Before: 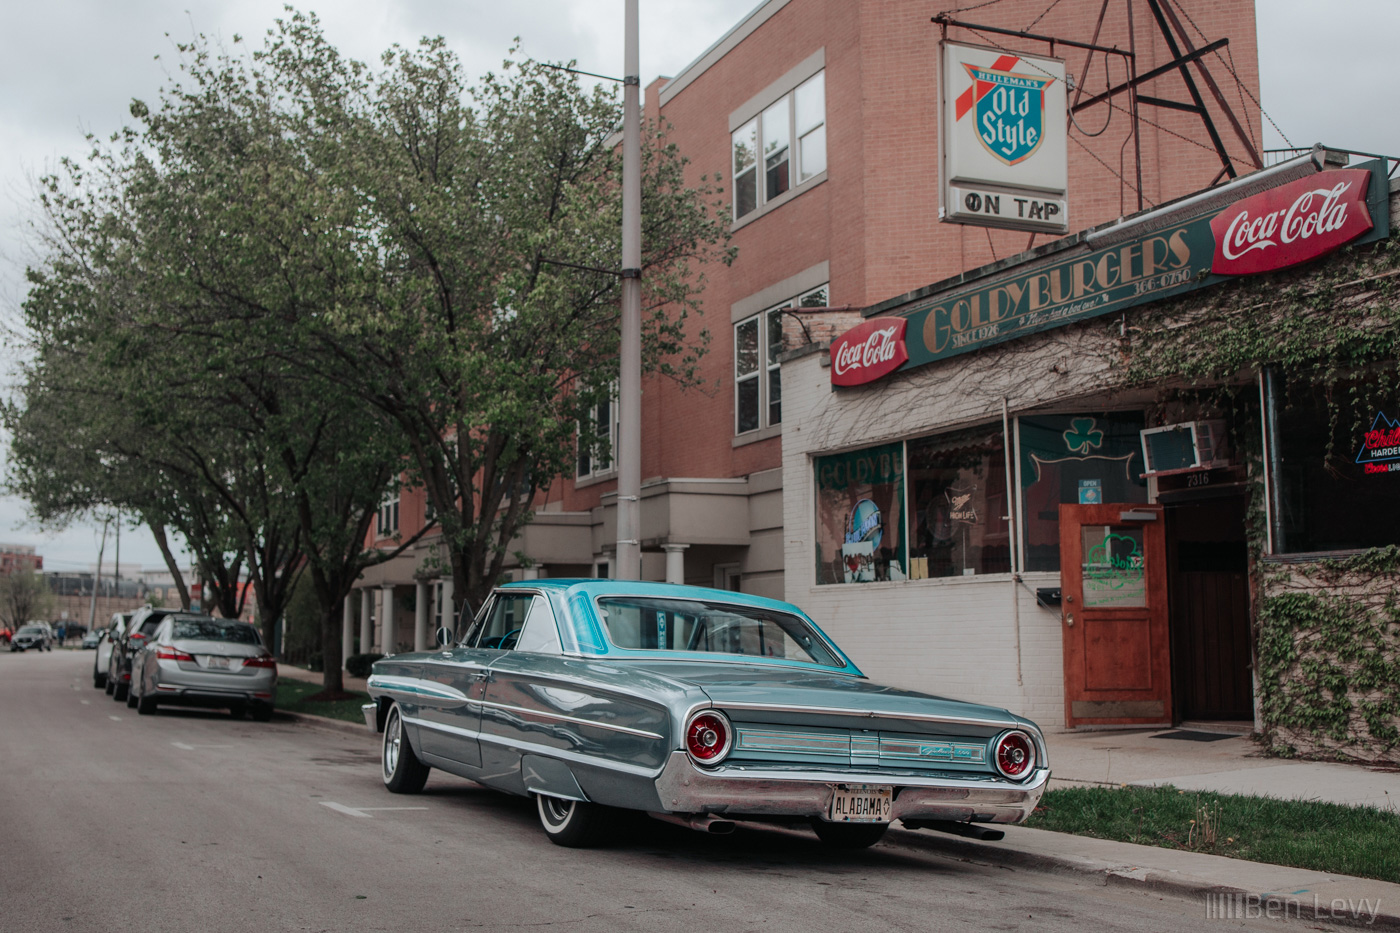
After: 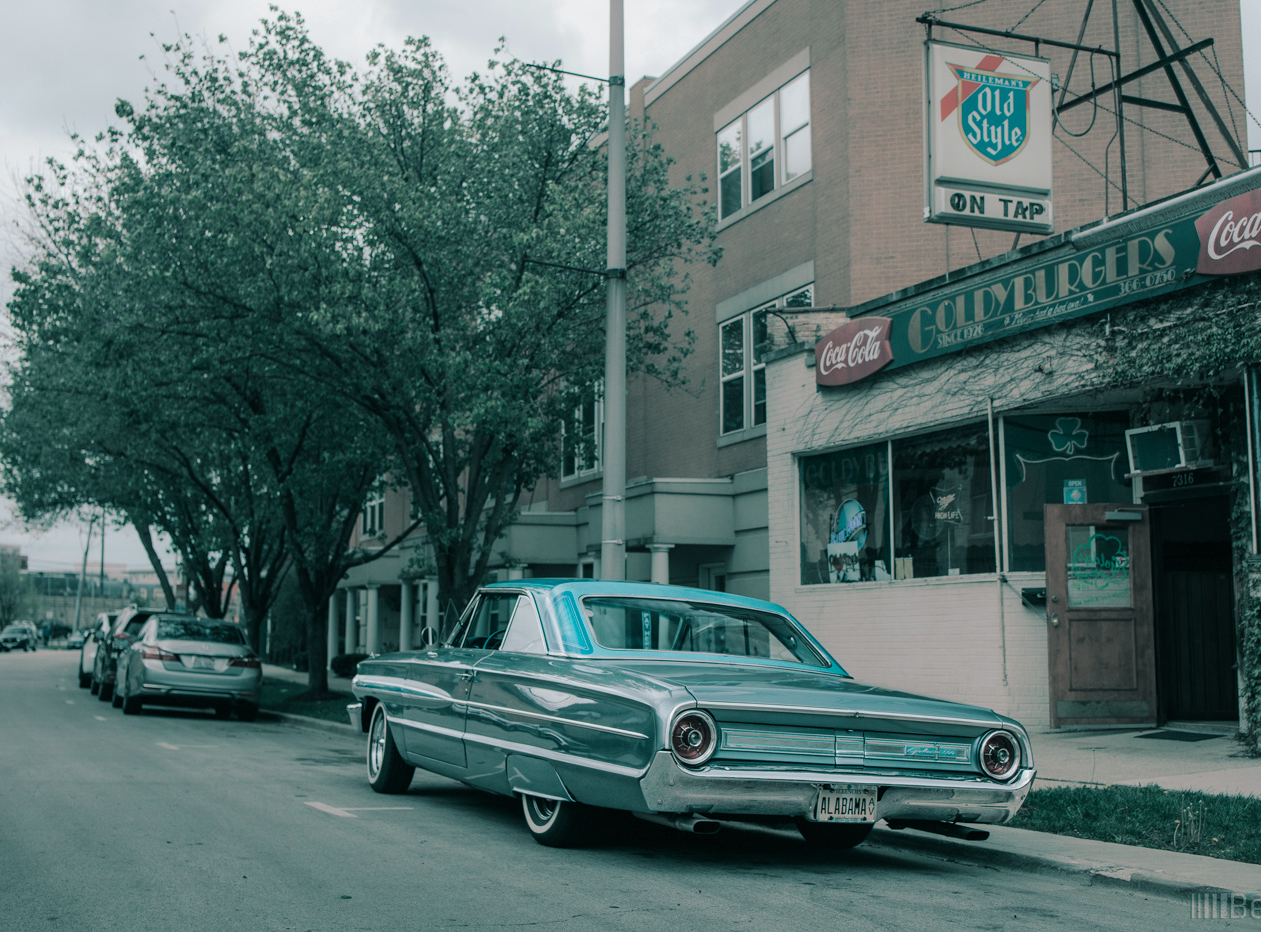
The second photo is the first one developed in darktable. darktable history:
crop and rotate: left 1.088%, right 8.807%
split-toning: shadows › hue 183.6°, shadows › saturation 0.52, highlights › hue 0°, highlights › saturation 0
